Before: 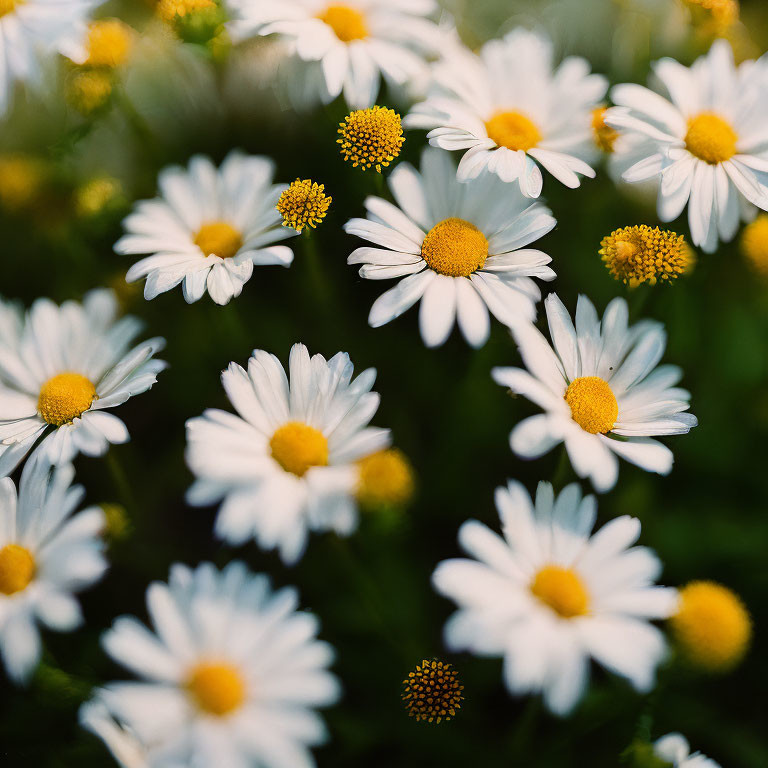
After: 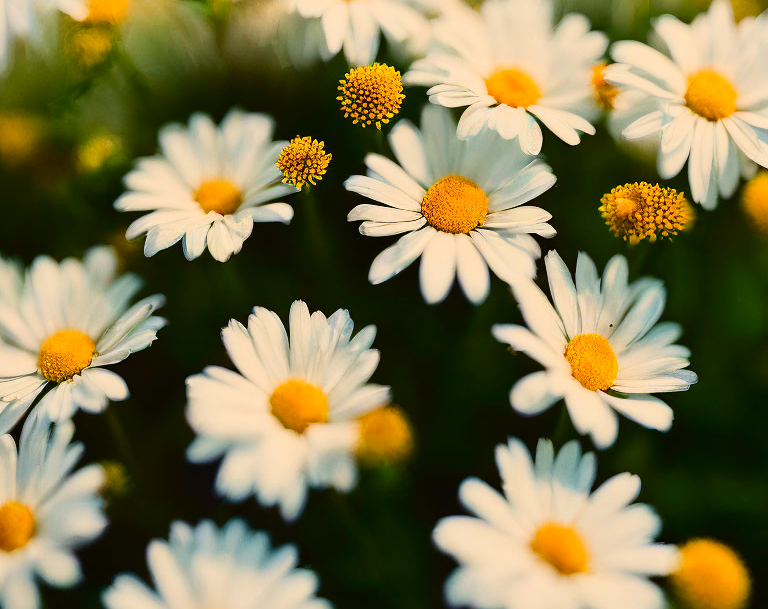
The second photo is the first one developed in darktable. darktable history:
white balance: red 1.029, blue 0.92
tone curve: curves: ch0 [(0, 0.011) (0.139, 0.106) (0.295, 0.271) (0.499, 0.523) (0.739, 0.782) (0.857, 0.879) (1, 0.967)]; ch1 [(0, 0) (0.272, 0.249) (0.39, 0.379) (0.469, 0.456) (0.495, 0.497) (0.524, 0.53) (0.588, 0.62) (0.725, 0.779) (1, 1)]; ch2 [(0, 0) (0.125, 0.089) (0.35, 0.317) (0.437, 0.42) (0.502, 0.499) (0.533, 0.553) (0.599, 0.638) (1, 1)], color space Lab, independent channels, preserve colors none
tone equalizer: on, module defaults
crop and rotate: top 5.667%, bottom 14.937%
